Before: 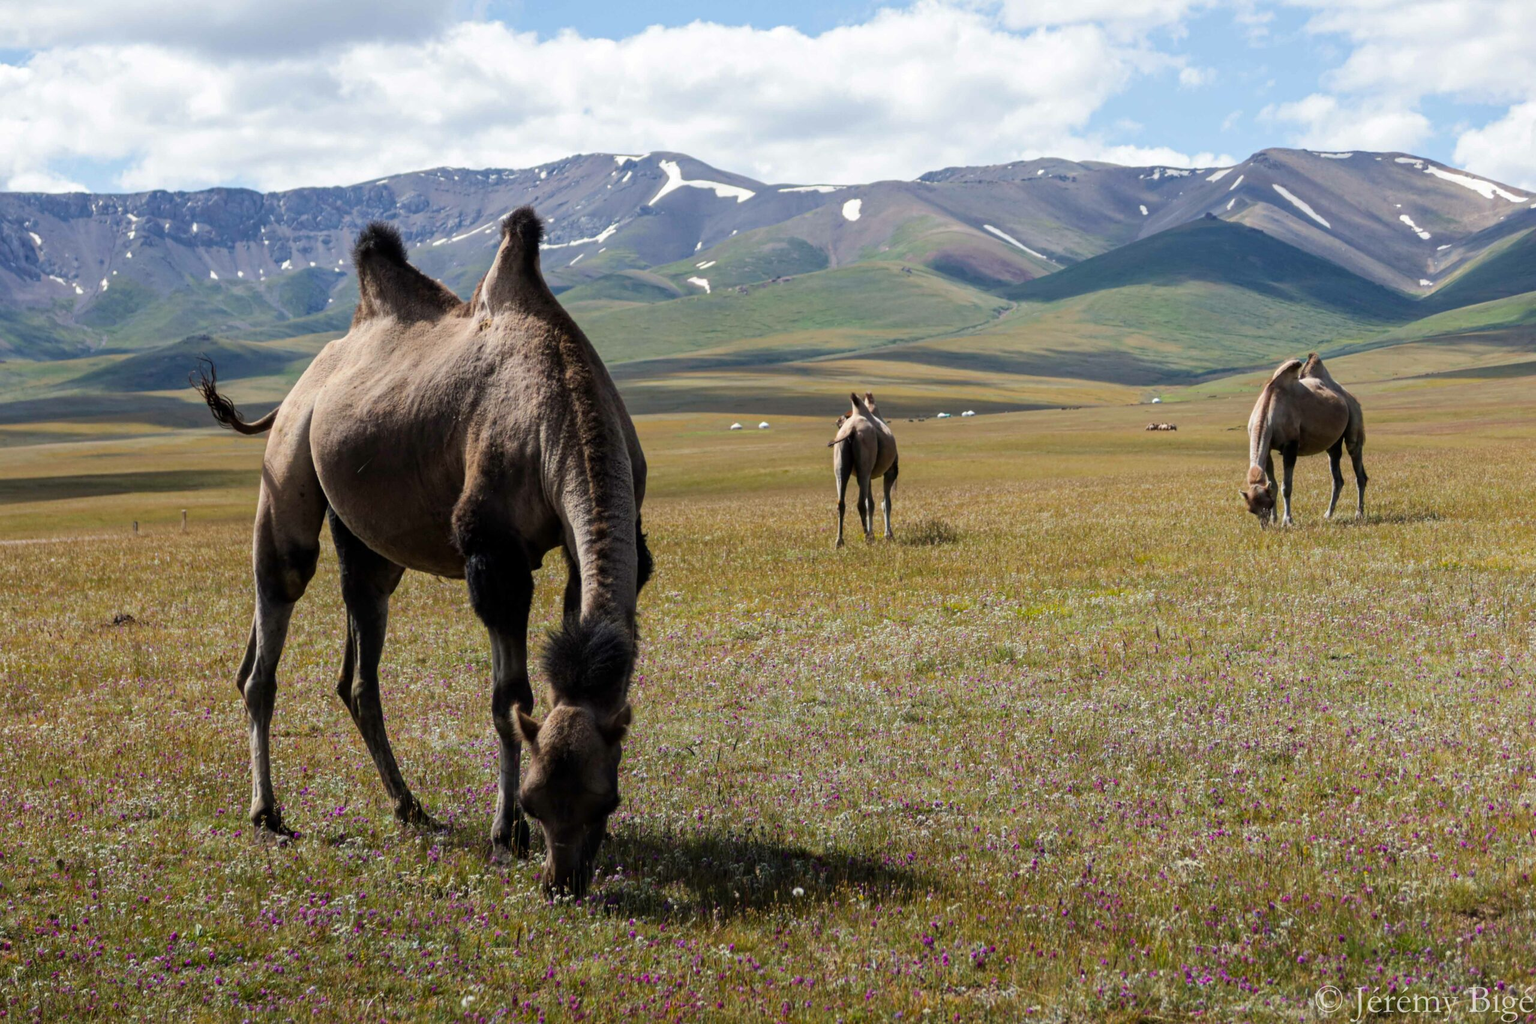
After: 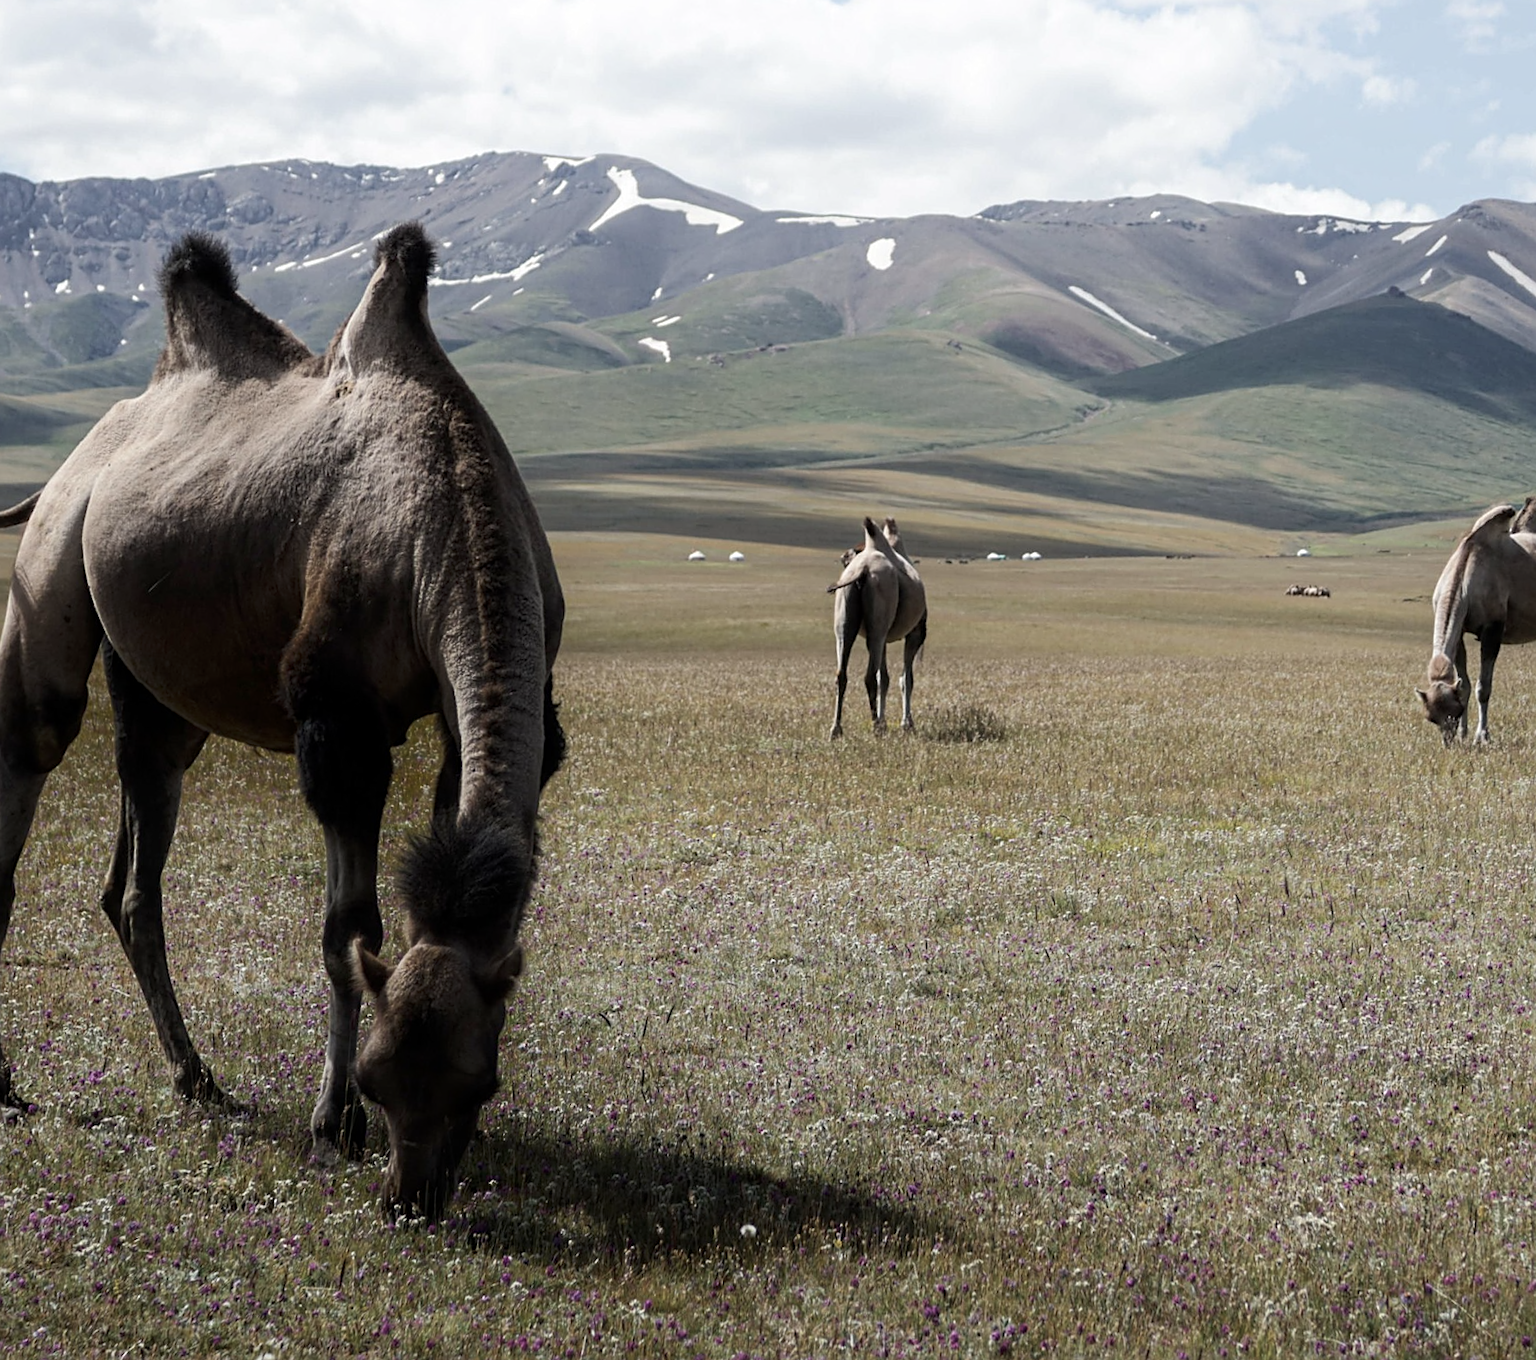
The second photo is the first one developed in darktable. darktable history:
crop and rotate: angle -3.22°, left 14.018%, top 0.043%, right 10.809%, bottom 0.079%
color correction: highlights b* 0.002, saturation 0.528
sharpen: amount 0.499
shadows and highlights: shadows -69.43, highlights 36.12, soften with gaussian
